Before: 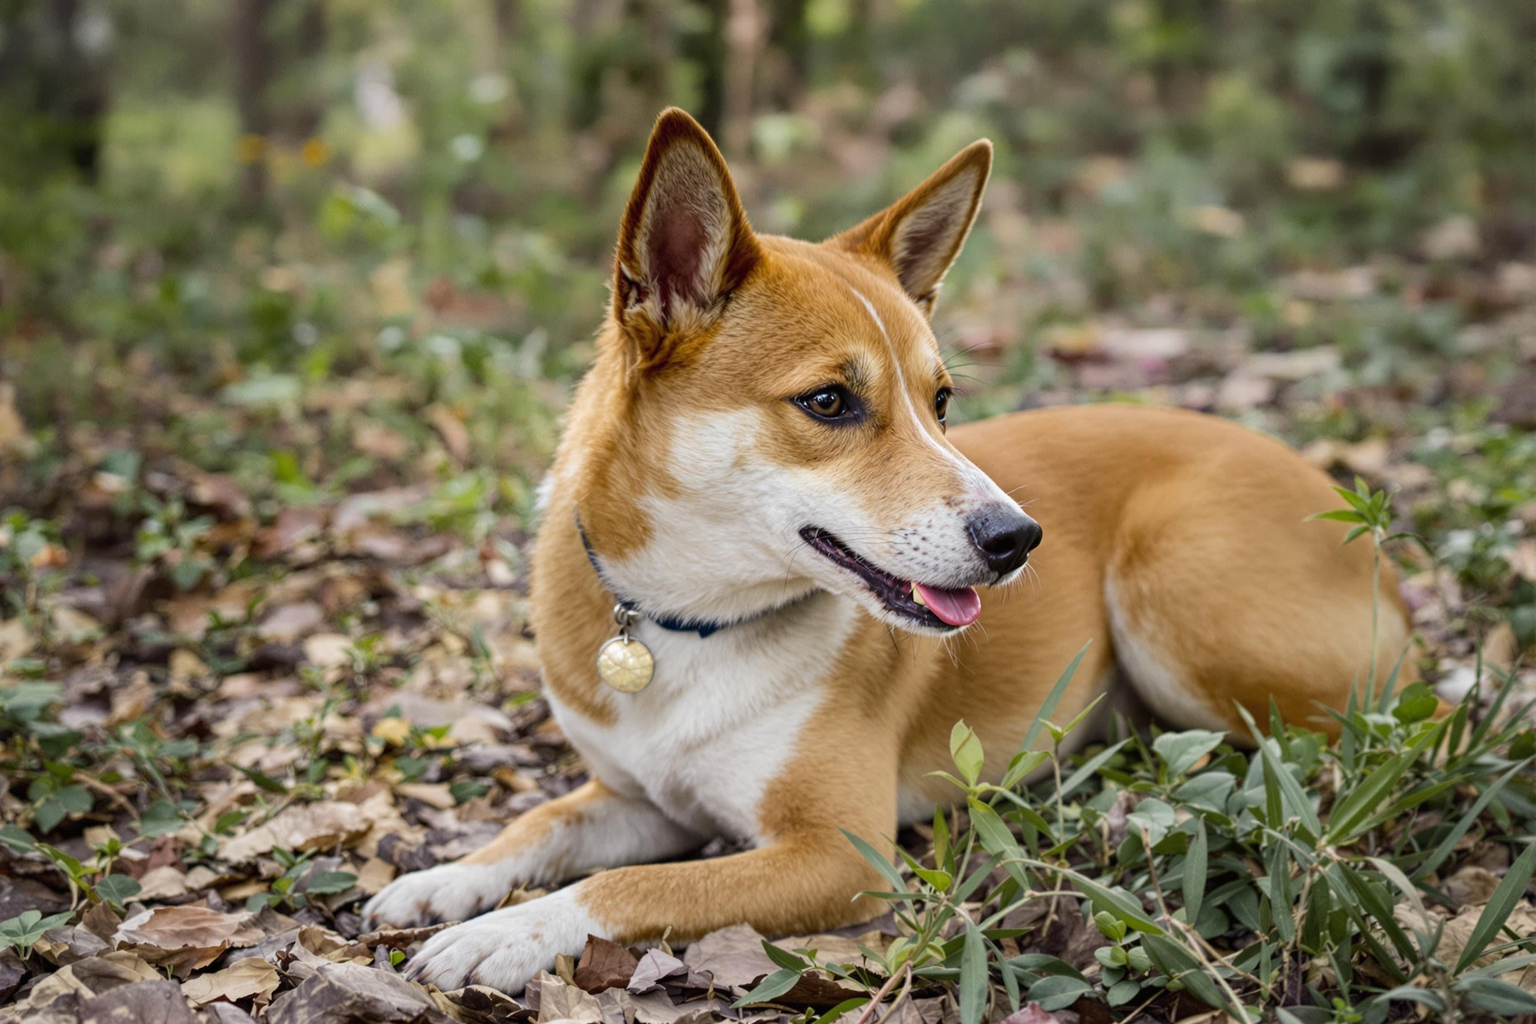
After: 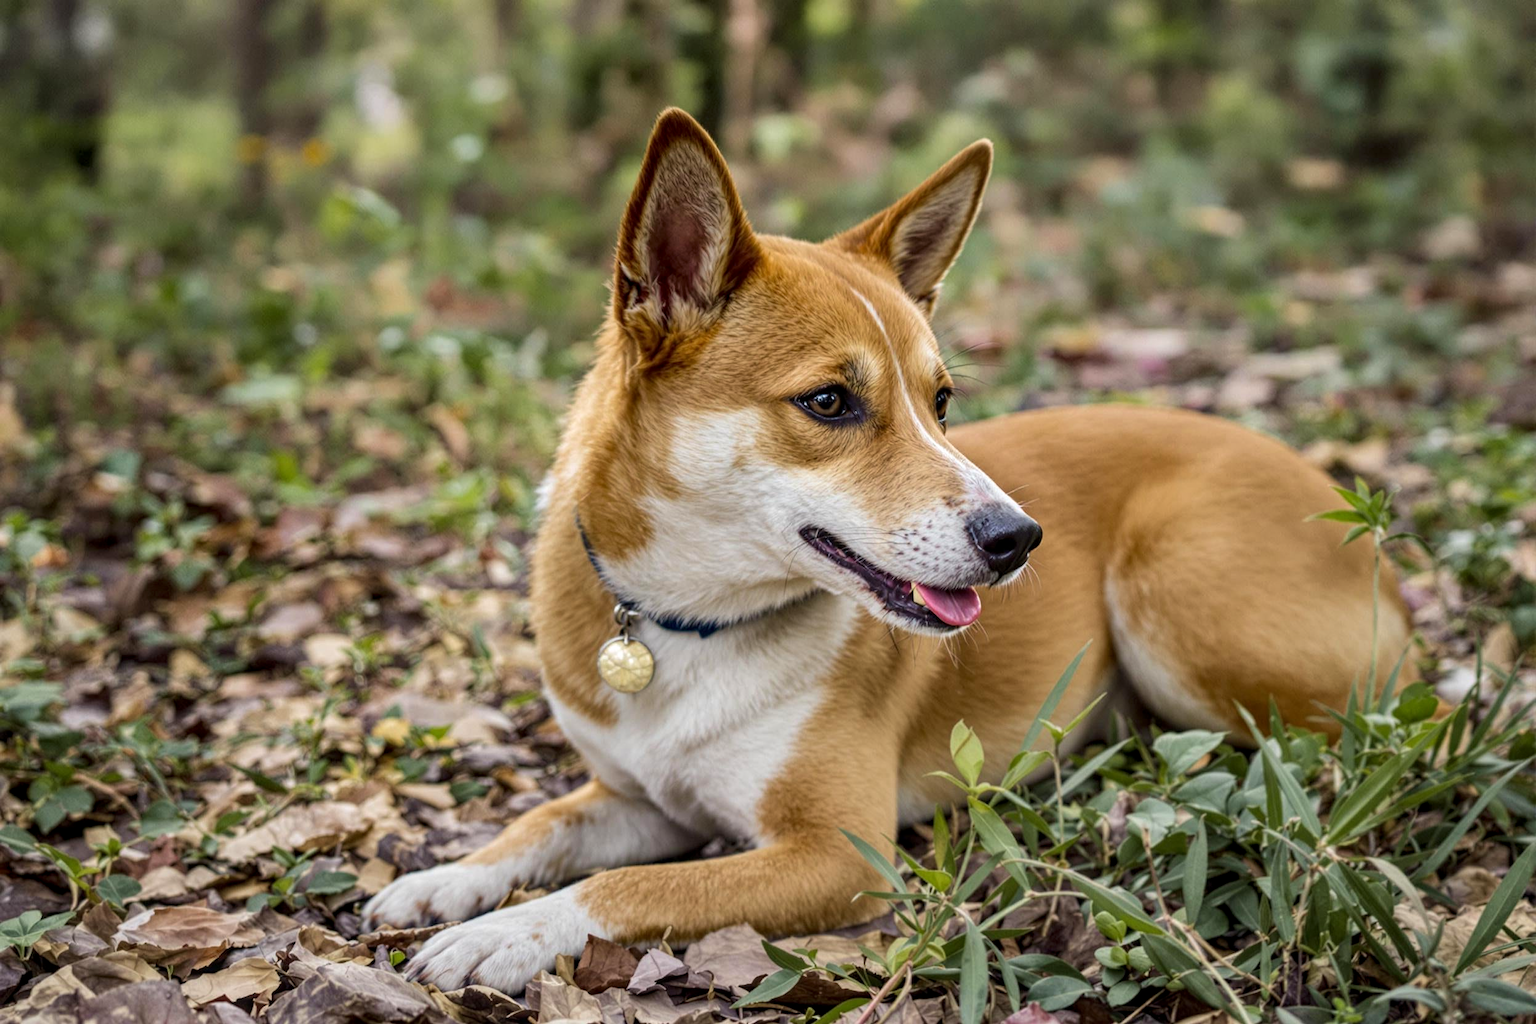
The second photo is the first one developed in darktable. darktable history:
local contrast: on, module defaults
velvia: strength 15%
shadows and highlights: shadows 43.71, white point adjustment -1.46, soften with gaussian
